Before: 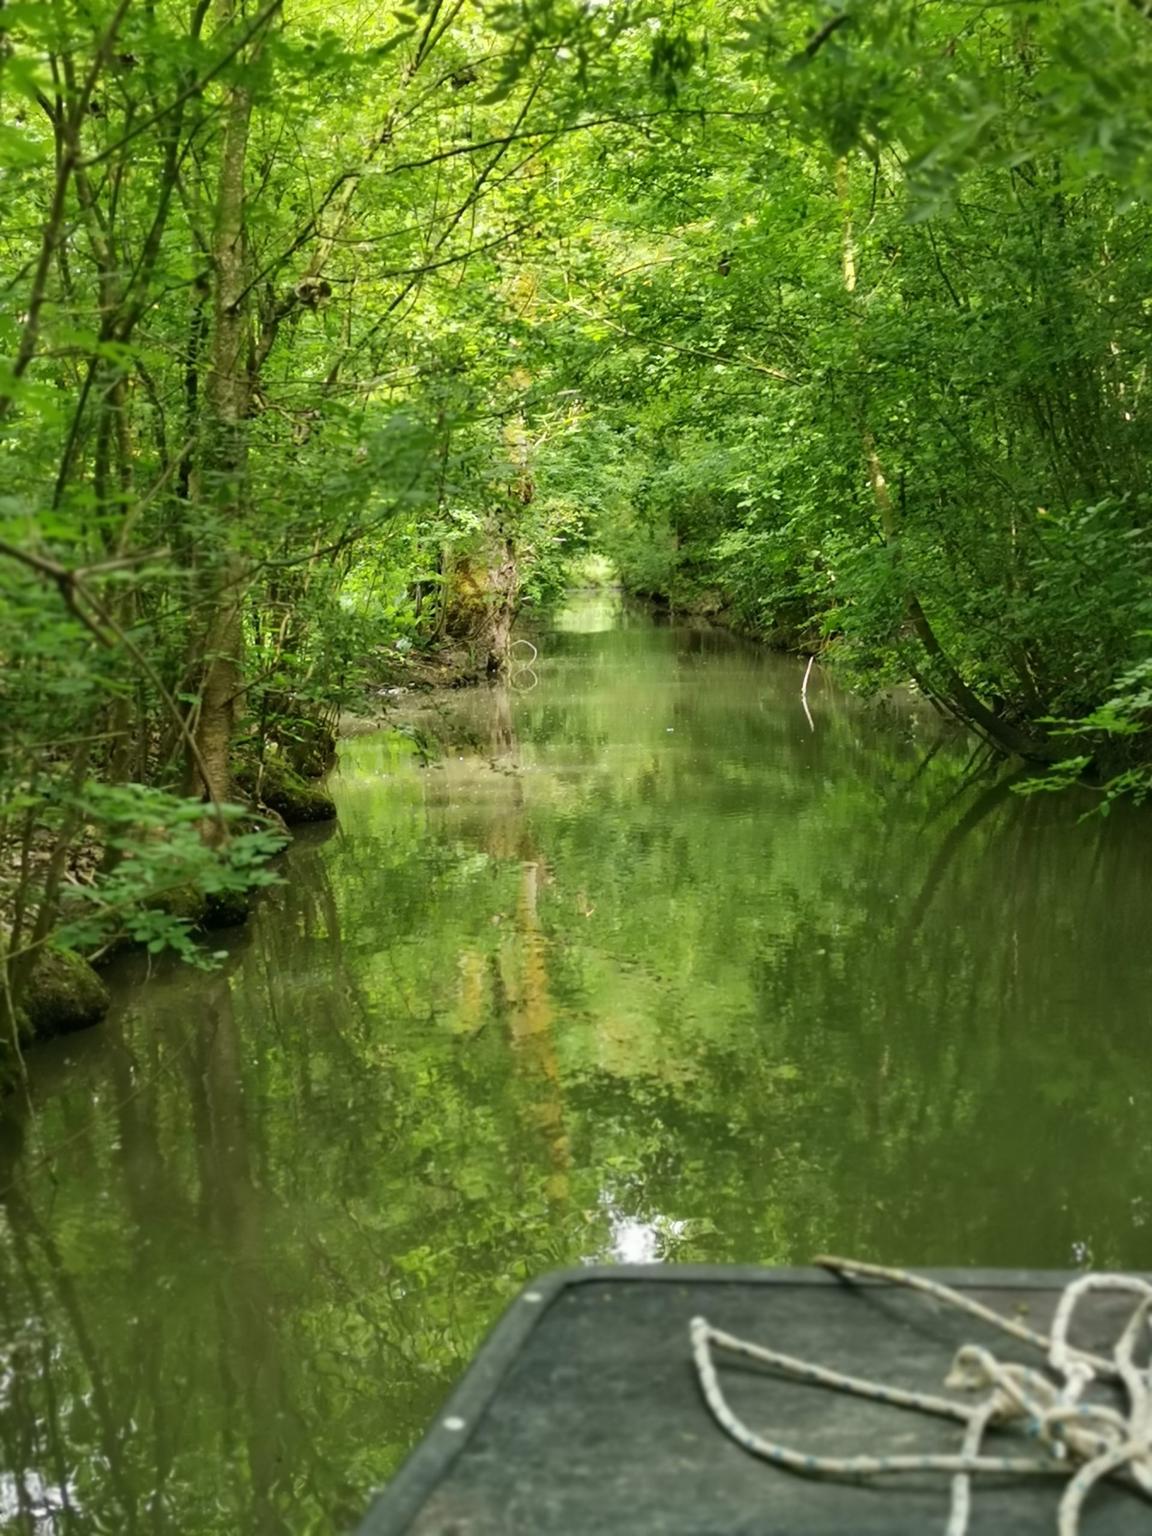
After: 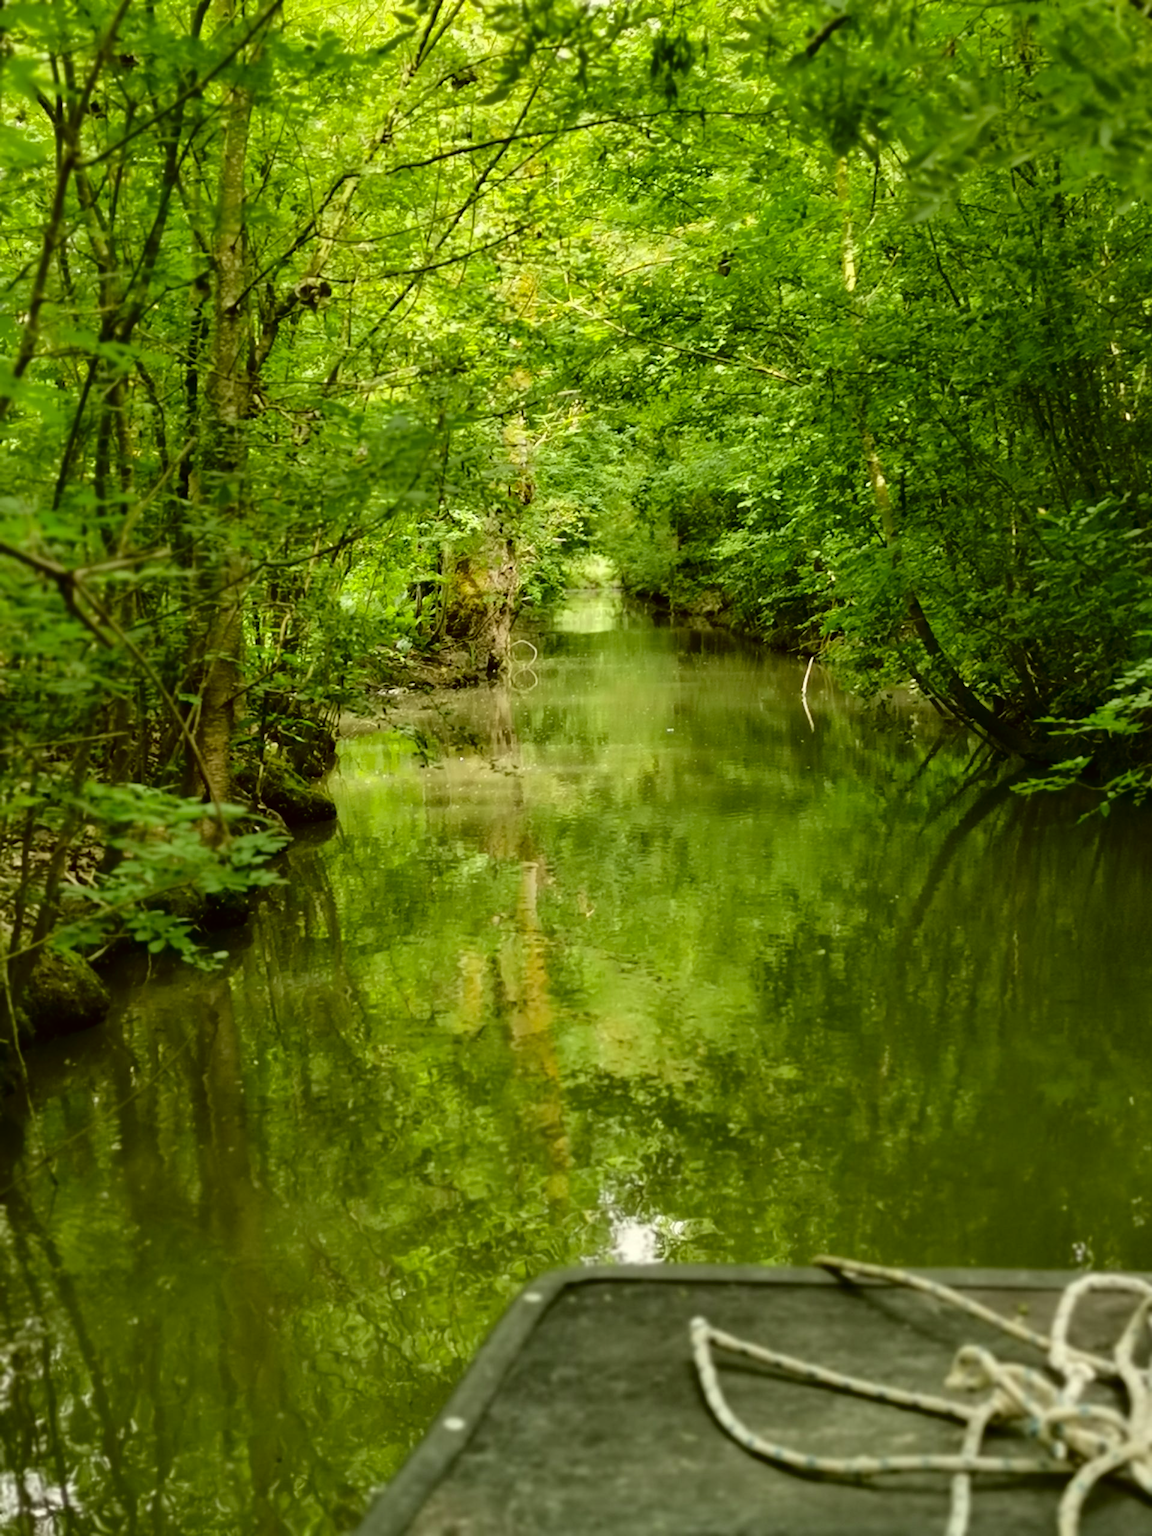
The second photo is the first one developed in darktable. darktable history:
fill light: exposure -2 EV, width 8.6
color correction: highlights a* -1.43, highlights b* 10.12, shadows a* 0.395, shadows b* 19.35
